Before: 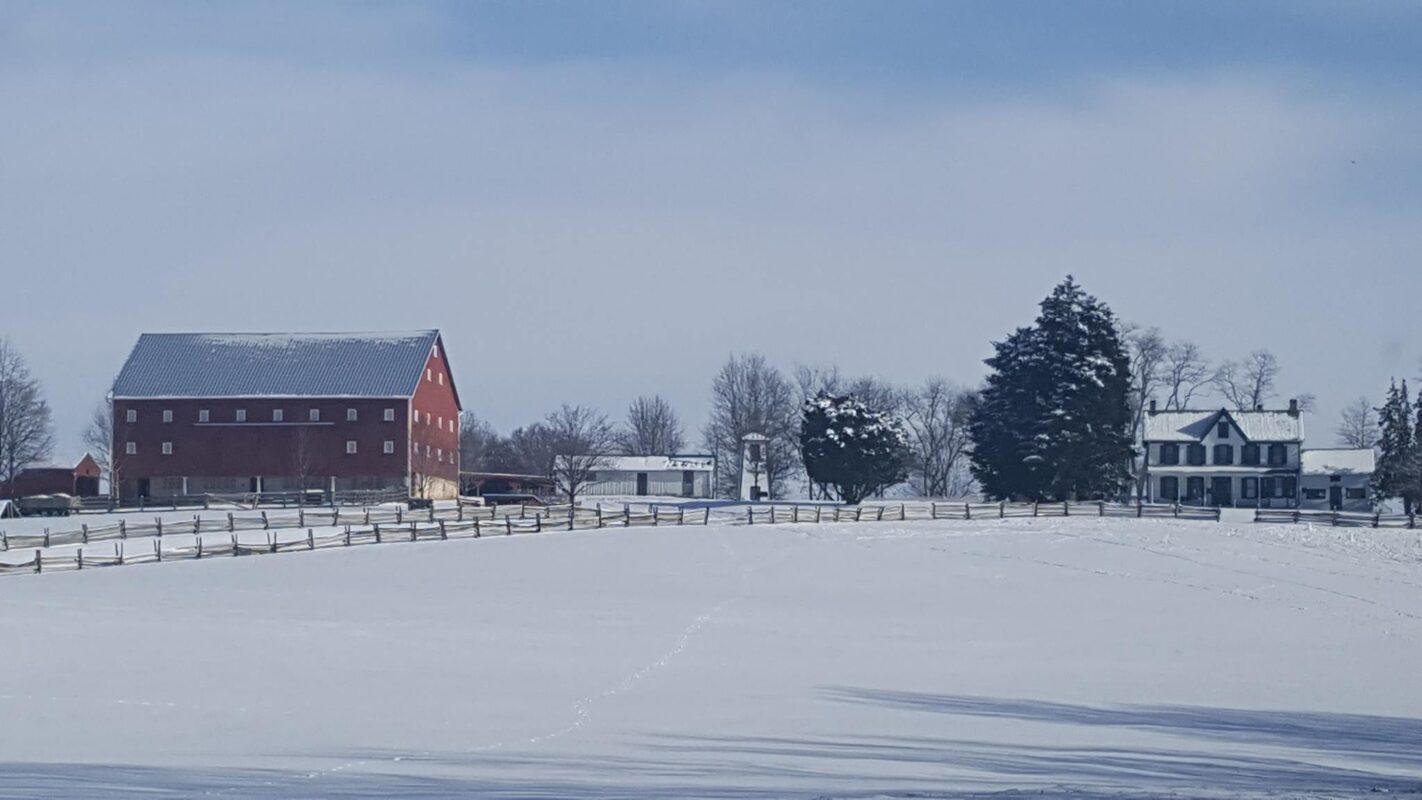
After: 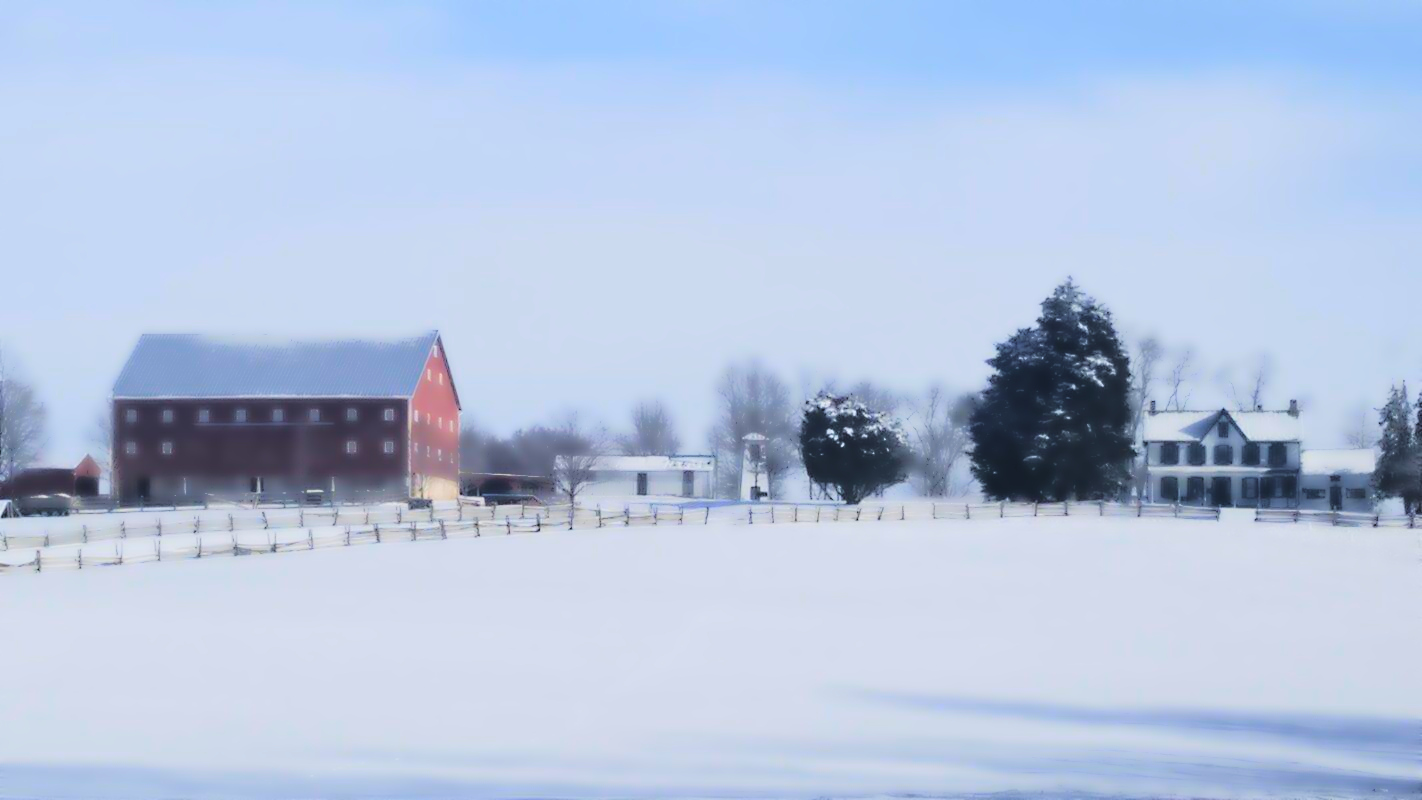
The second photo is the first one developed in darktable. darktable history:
tone curve: curves: ch0 [(0, 0) (0.004, 0) (0.133, 0.071) (0.341, 0.453) (0.839, 0.922) (1, 1)], color space Lab, linked channels, preserve colors none
lowpass: radius 4, soften with bilateral filter, unbound 0 | blend: blend mode multiply, opacity 100%; mask: uniform (no mask)
